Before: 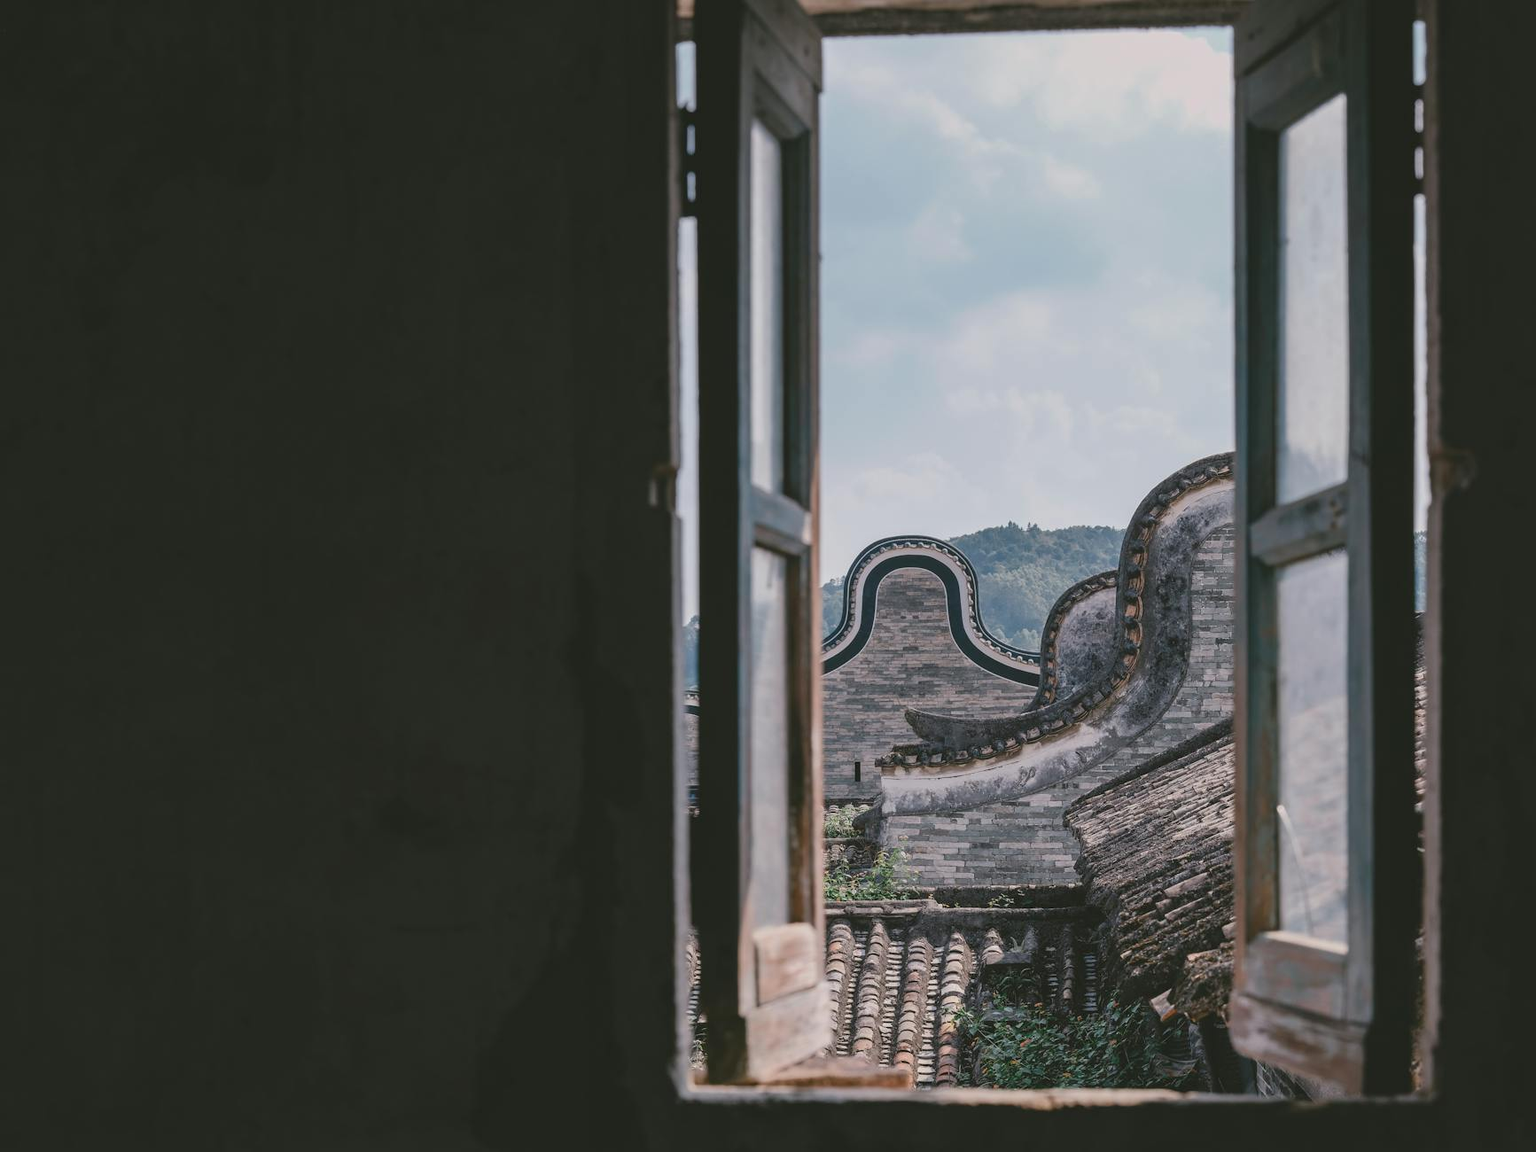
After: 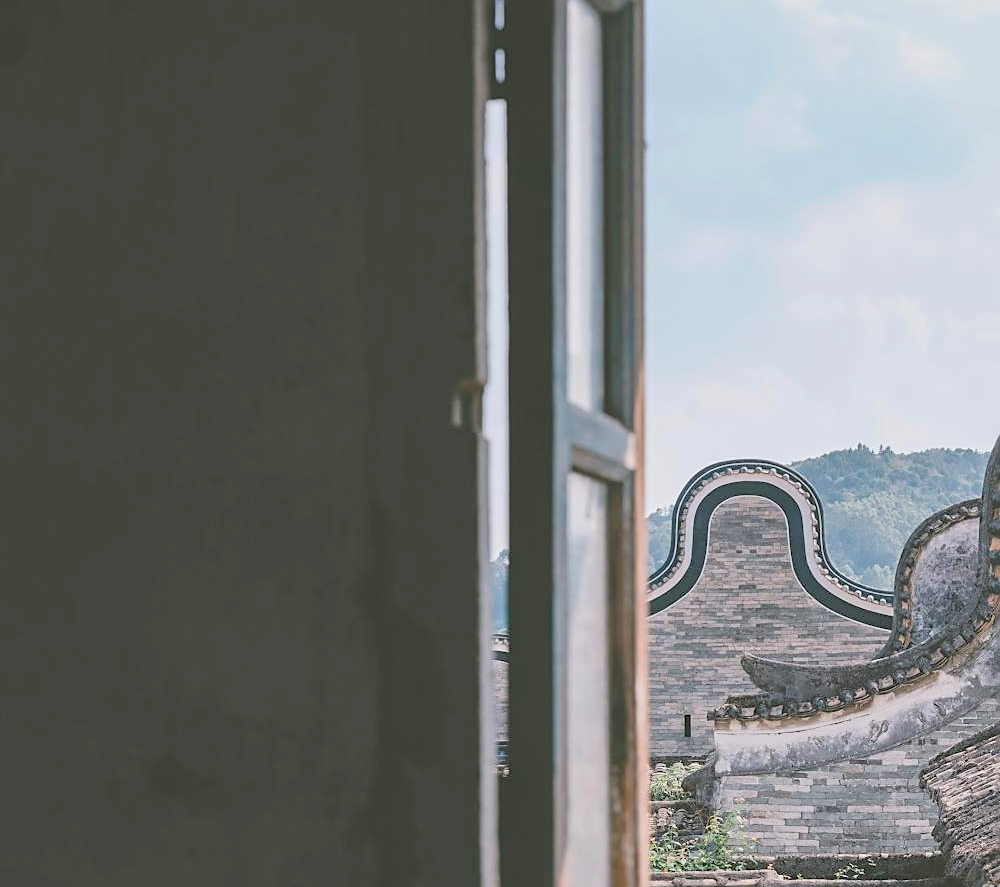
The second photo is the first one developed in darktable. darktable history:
contrast brightness saturation: contrast 0.1, brightness 0.3, saturation 0.14
sharpen: on, module defaults
crop: left 16.202%, top 11.208%, right 26.045%, bottom 20.557%
